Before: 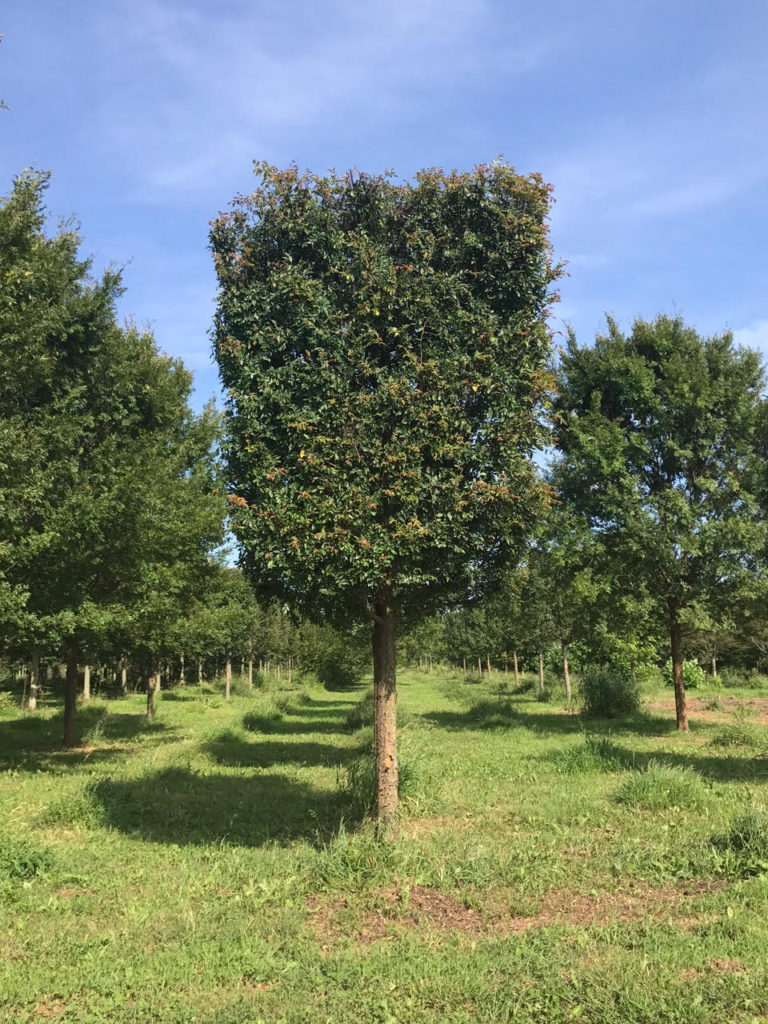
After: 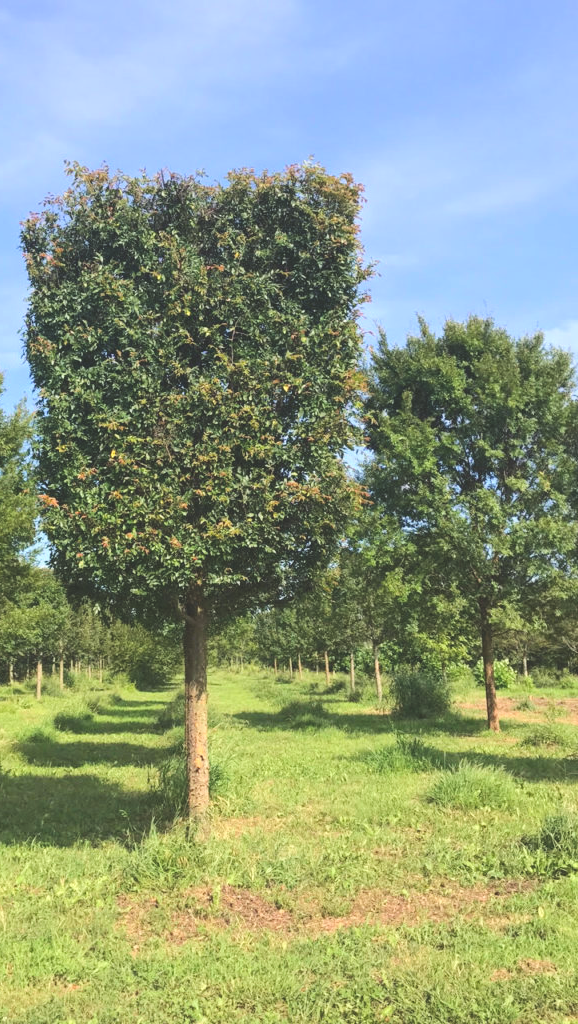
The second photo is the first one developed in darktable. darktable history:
tone equalizer: -8 EV -0.001 EV, -7 EV 0.004 EV, -6 EV -0.023 EV, -5 EV 0.018 EV, -4 EV -0.025 EV, -3 EV 0.026 EV, -2 EV -0.08 EV, -1 EV -0.287 EV, +0 EV -0.612 EV, edges refinement/feathering 500, mask exposure compensation -1.26 EV, preserve details no
color balance rgb: global offset › luminance 1.99%, perceptual saturation grading › global saturation 0.094%, global vibrance 20%
crop and rotate: left 24.696%
exposure: black level correction 0, exposure 0.704 EV, compensate highlight preservation false
